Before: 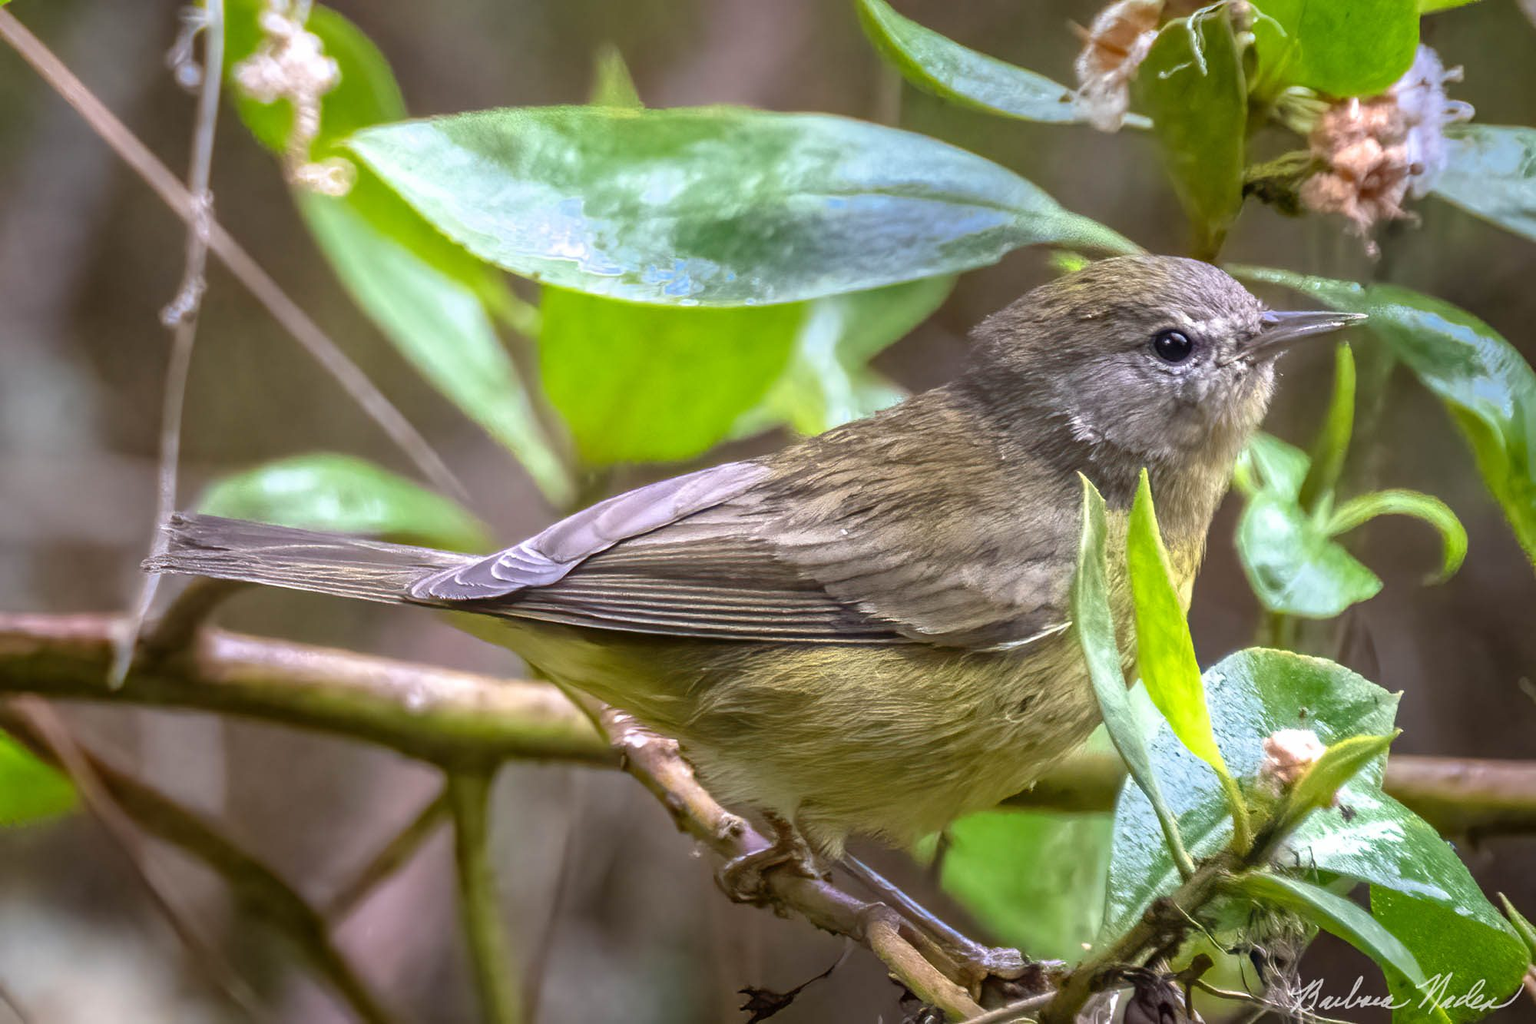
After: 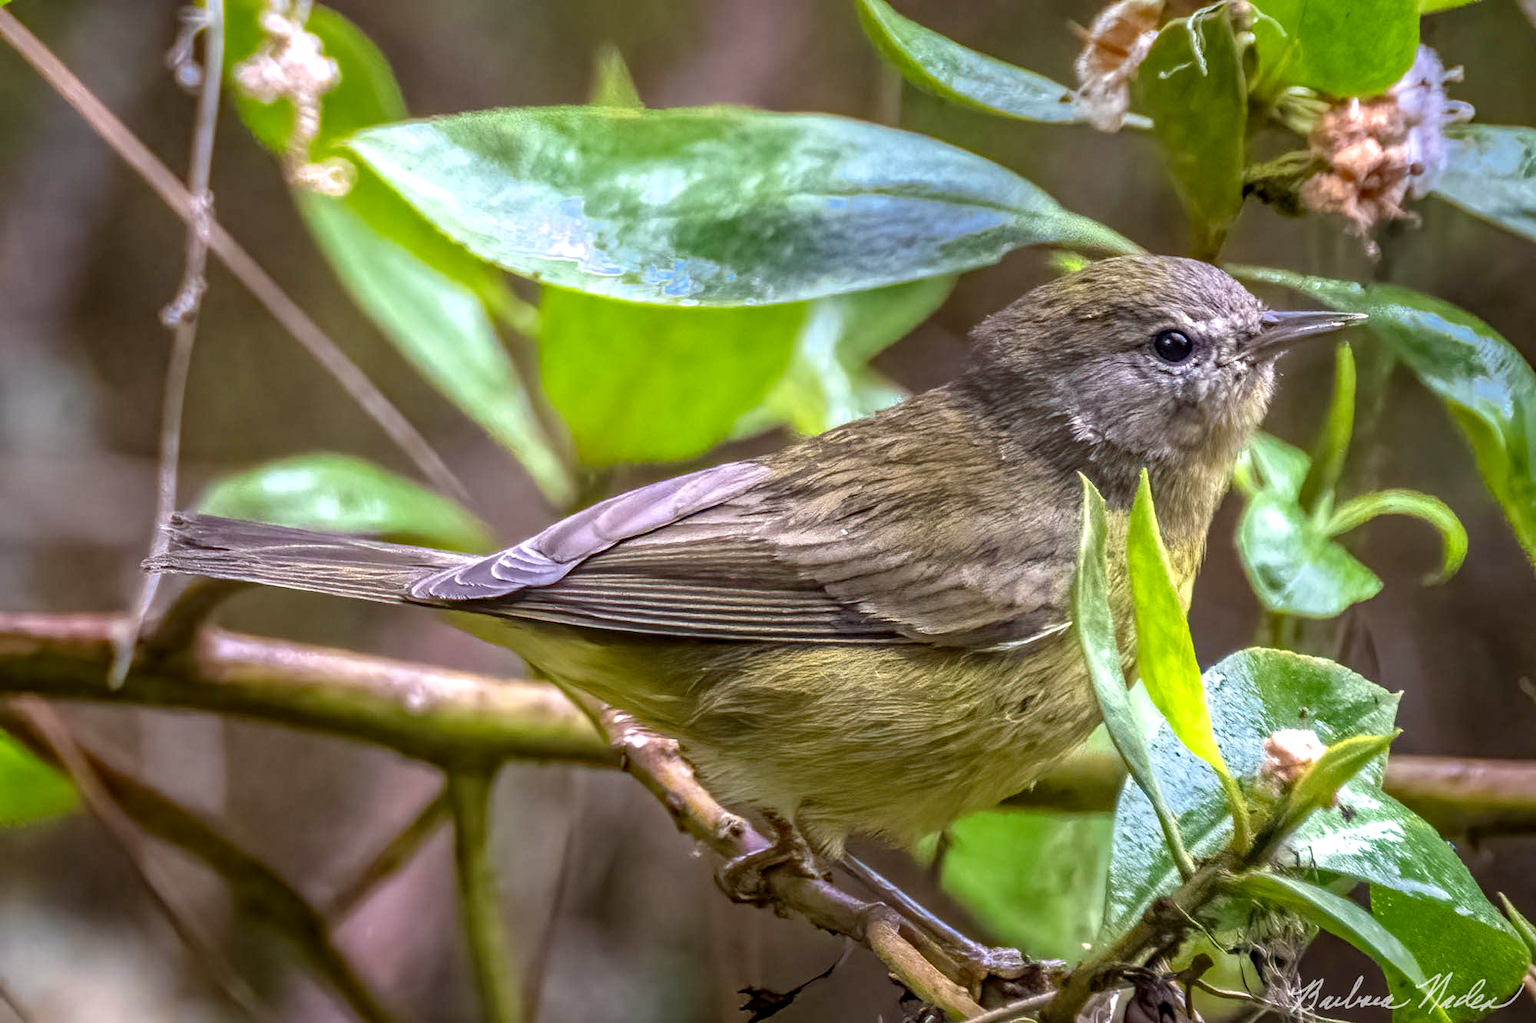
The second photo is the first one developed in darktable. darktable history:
local contrast: on, module defaults
exposure: exposure -0.021 EV, compensate highlight preservation false
haze removal: strength 0.25, distance 0.25, compatibility mode true, adaptive false
